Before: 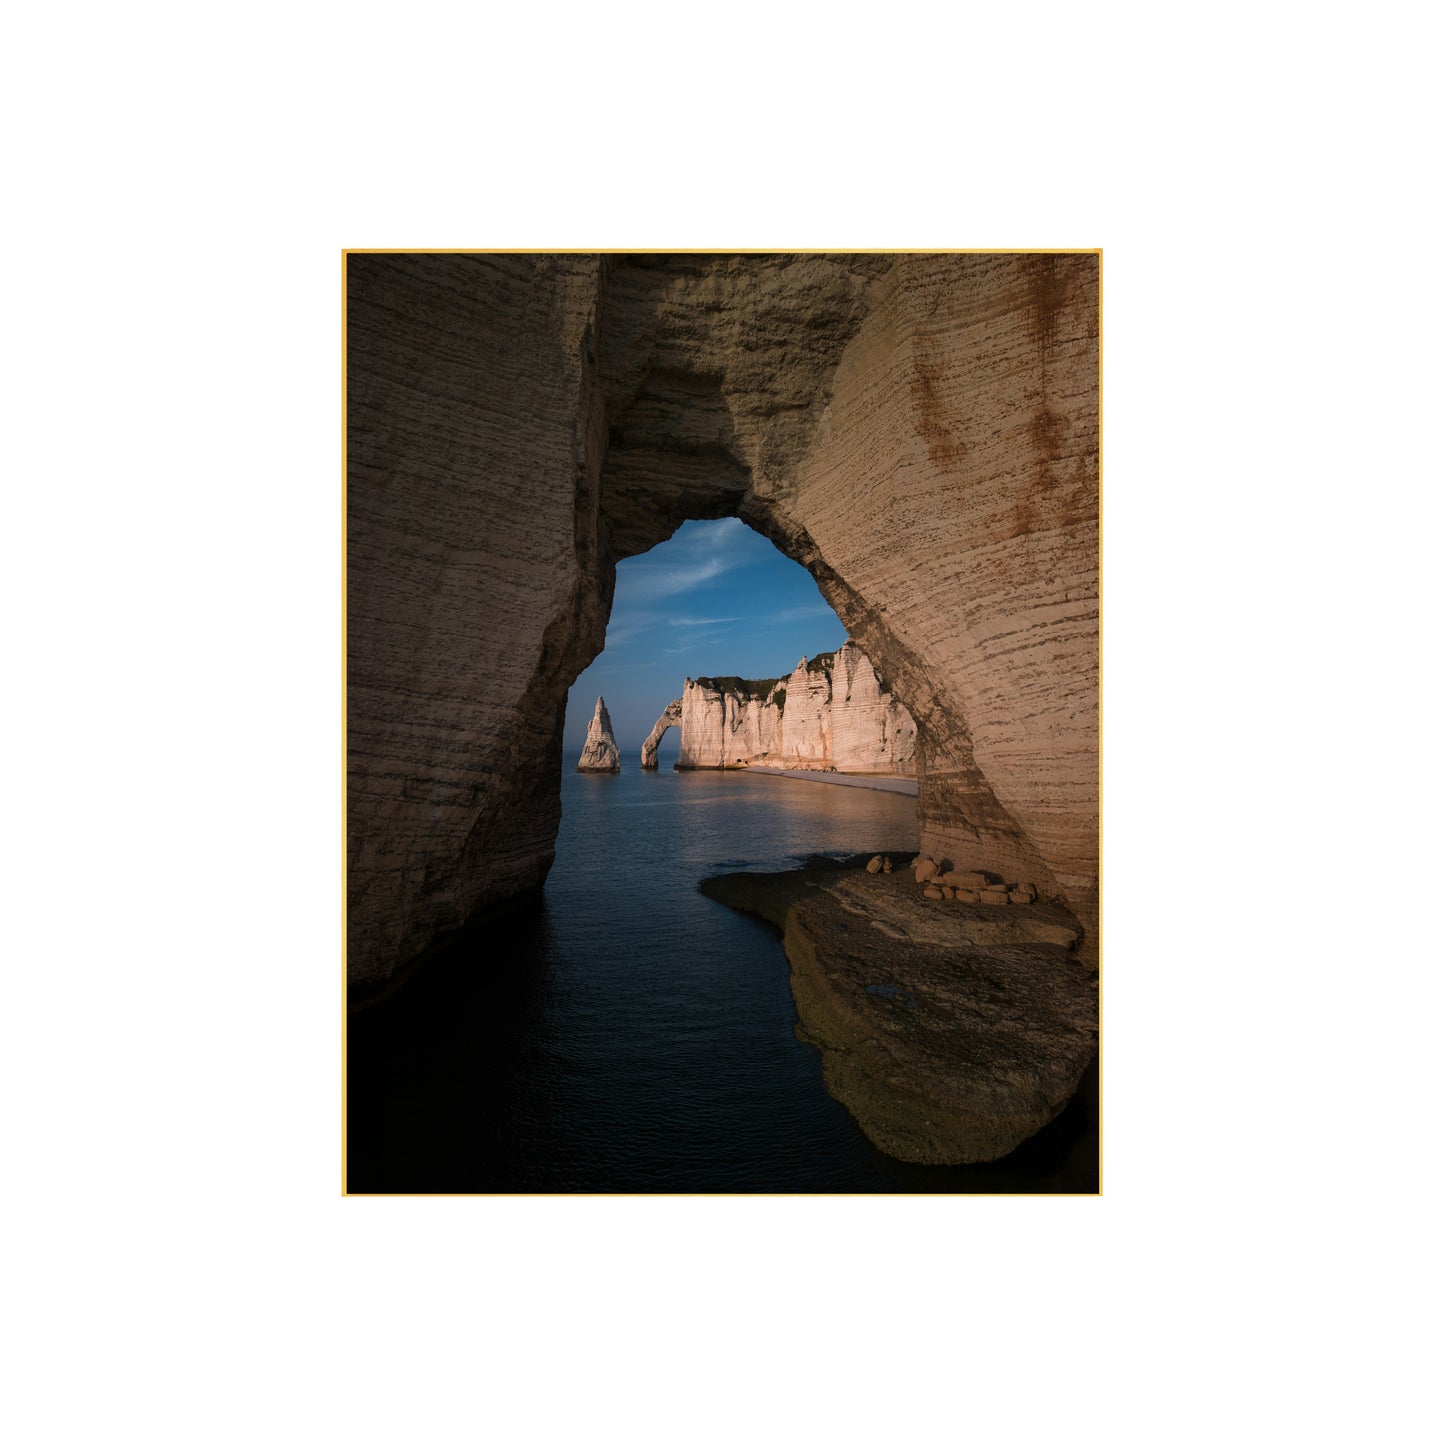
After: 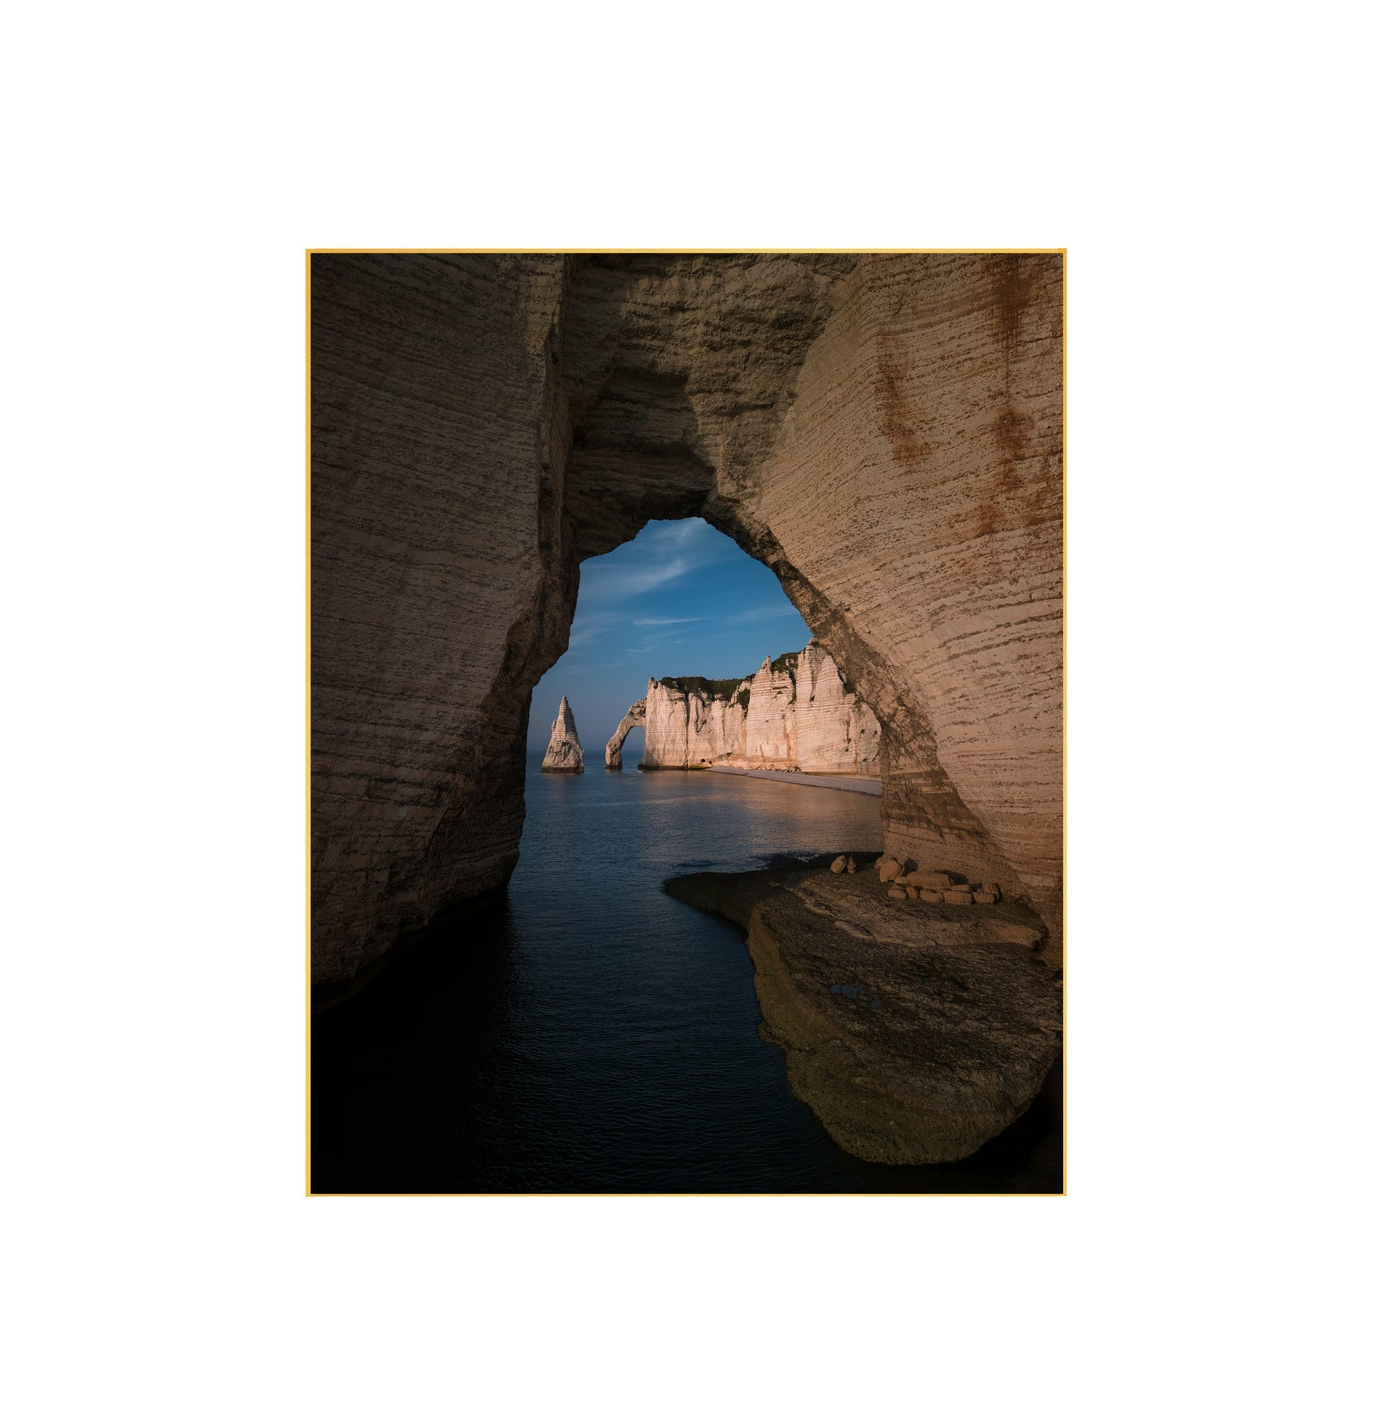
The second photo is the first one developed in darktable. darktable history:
crop and rotate: left 2.5%, right 1.328%, bottom 1.871%
